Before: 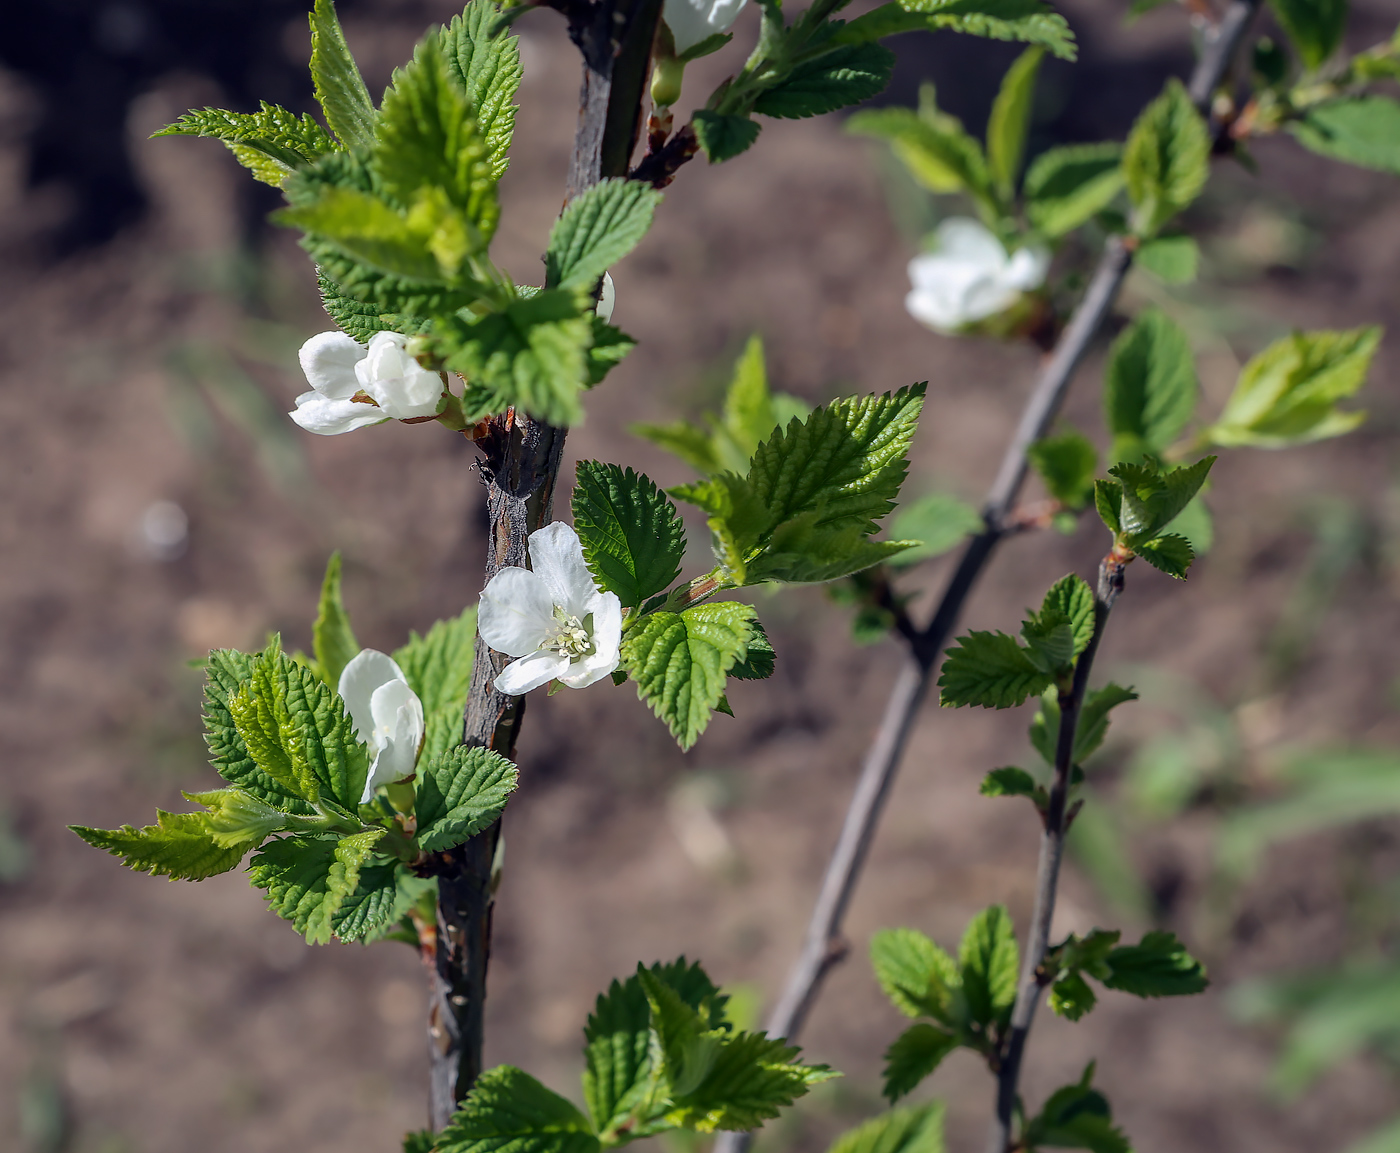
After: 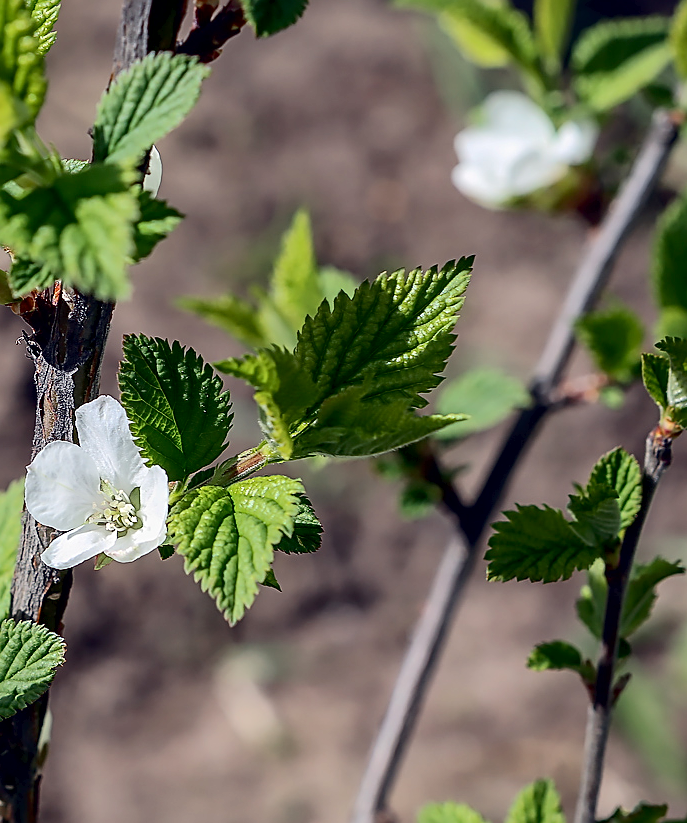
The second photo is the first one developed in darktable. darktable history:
exposure: black level correction 0.006, compensate highlight preservation false
tone curve: curves: ch0 [(0, 0) (0.003, 0.019) (0.011, 0.022) (0.025, 0.029) (0.044, 0.041) (0.069, 0.06) (0.1, 0.09) (0.136, 0.123) (0.177, 0.163) (0.224, 0.206) (0.277, 0.268) (0.335, 0.35) (0.399, 0.436) (0.468, 0.526) (0.543, 0.624) (0.623, 0.713) (0.709, 0.779) (0.801, 0.845) (0.898, 0.912) (1, 1)], color space Lab, independent channels, preserve colors none
crop: left 32.395%, top 10.969%, right 18.487%, bottom 17.571%
sharpen: amount 0.592
